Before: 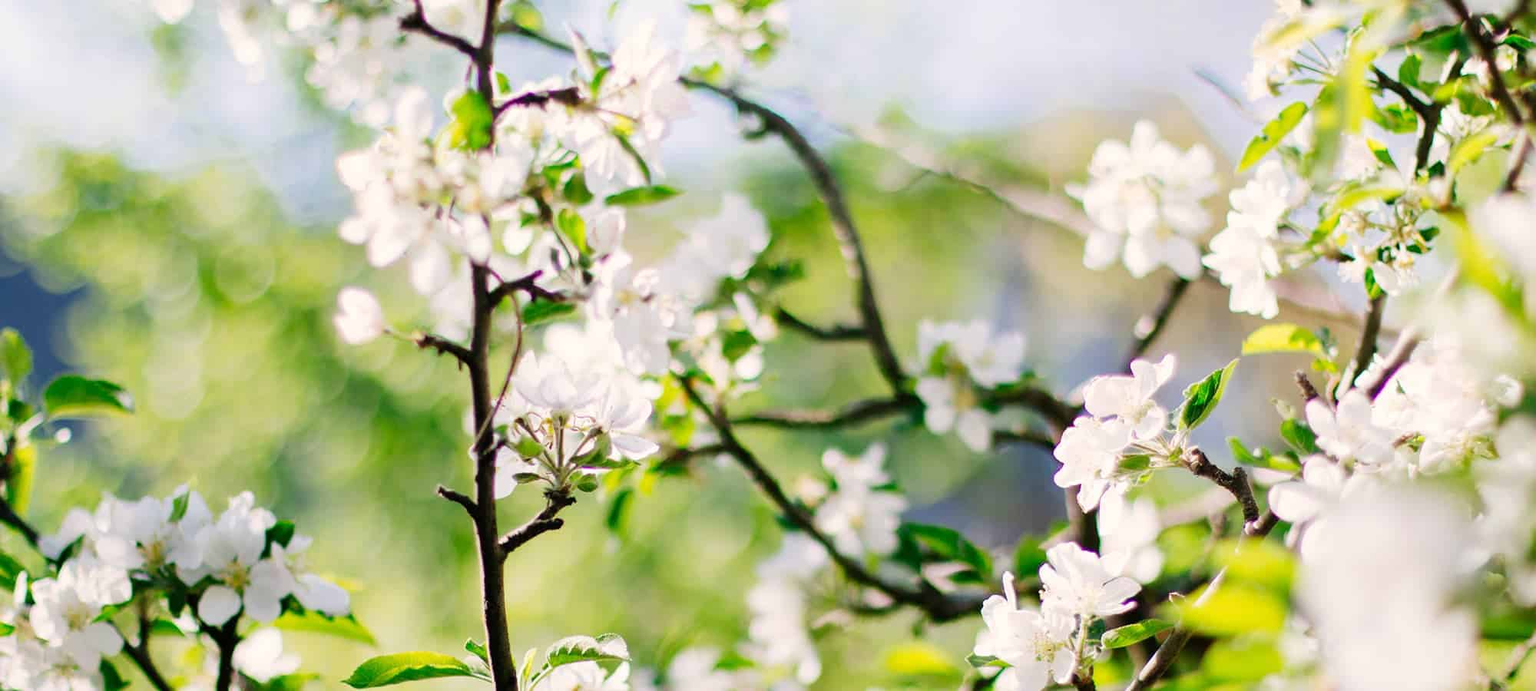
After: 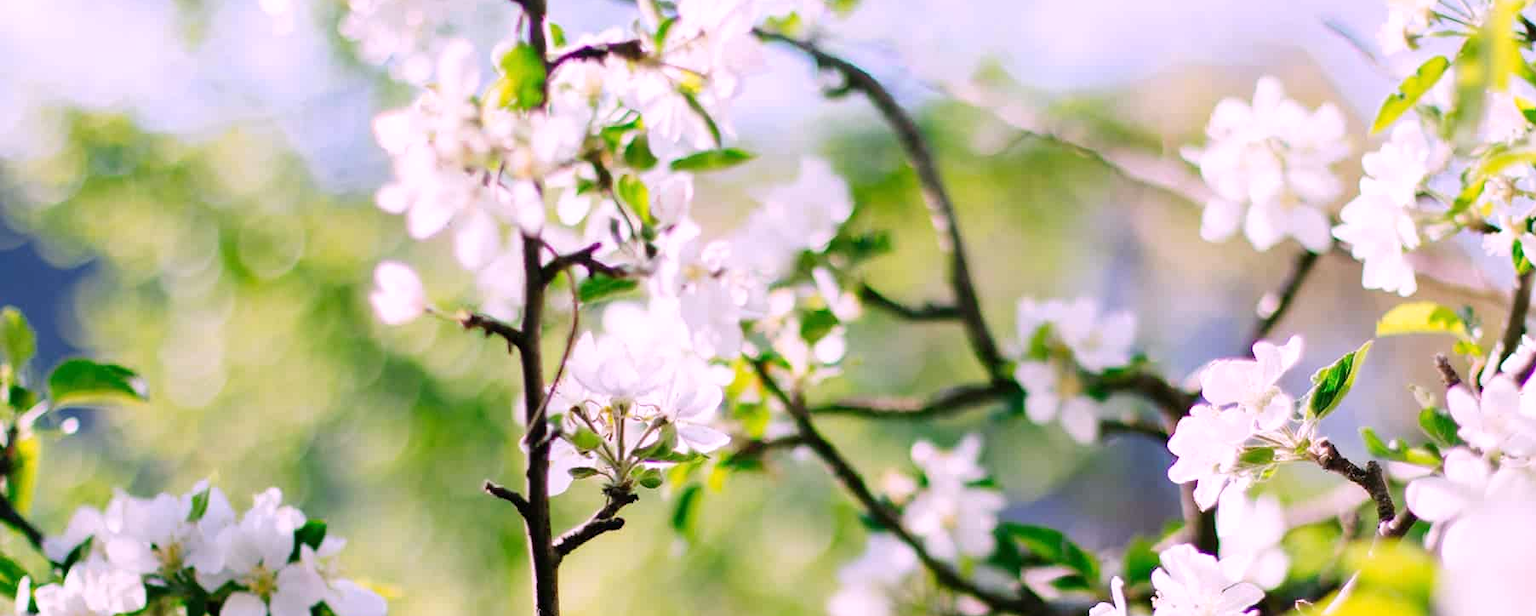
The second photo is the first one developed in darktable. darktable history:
white balance: red 1.066, blue 1.119
crop: top 7.49%, right 9.717%, bottom 11.943%
